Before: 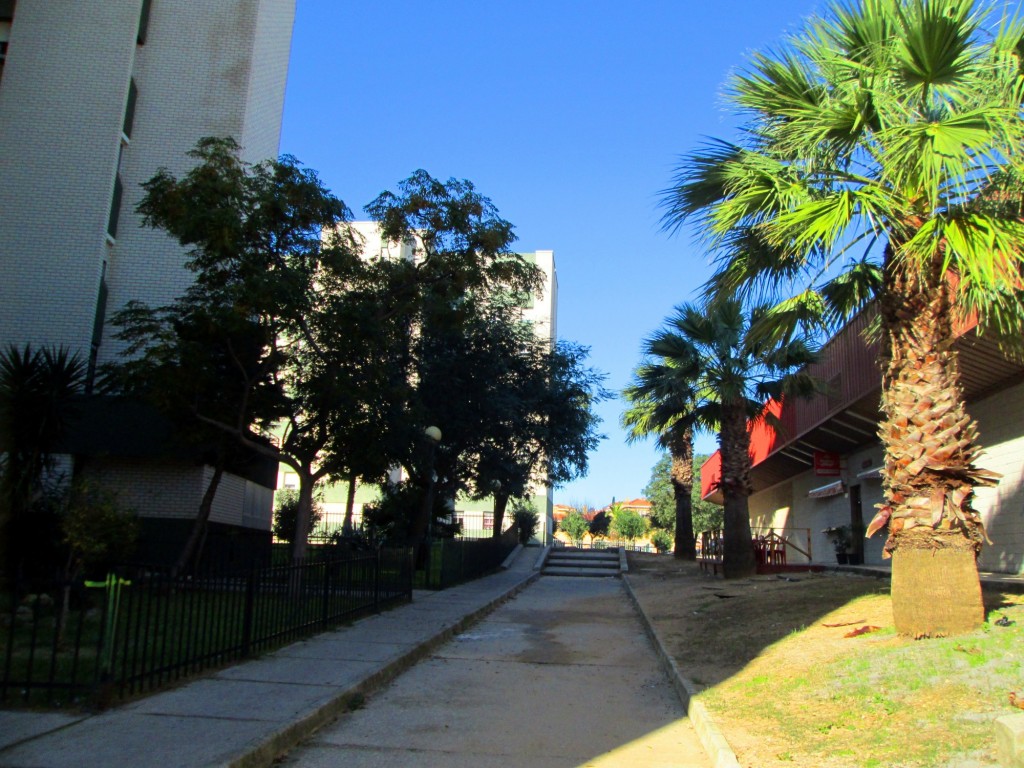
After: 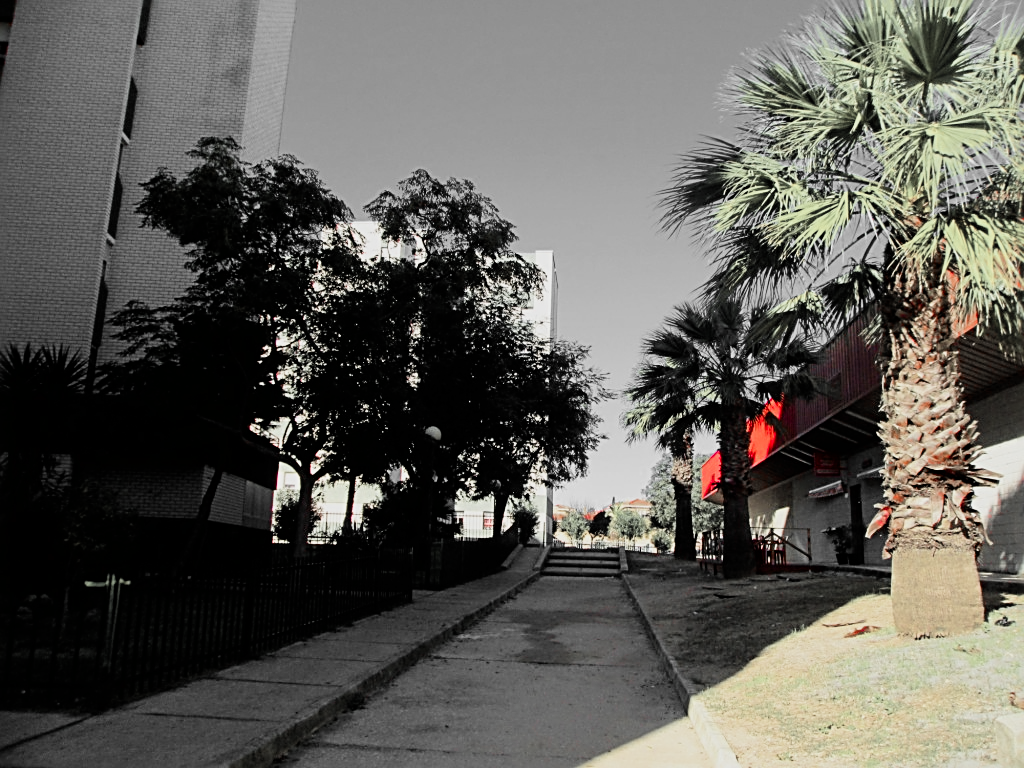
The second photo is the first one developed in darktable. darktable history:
filmic rgb: black relative exposure -16 EV, white relative exposure 5.26 EV, hardness 5.92, contrast 1.249
sharpen: radius 2.534, amount 0.63
color zones: curves: ch1 [(0, 0.831) (0.08, 0.771) (0.157, 0.268) (0.241, 0.207) (0.562, -0.005) (0.714, -0.013) (0.876, 0.01) (1, 0.831)]
